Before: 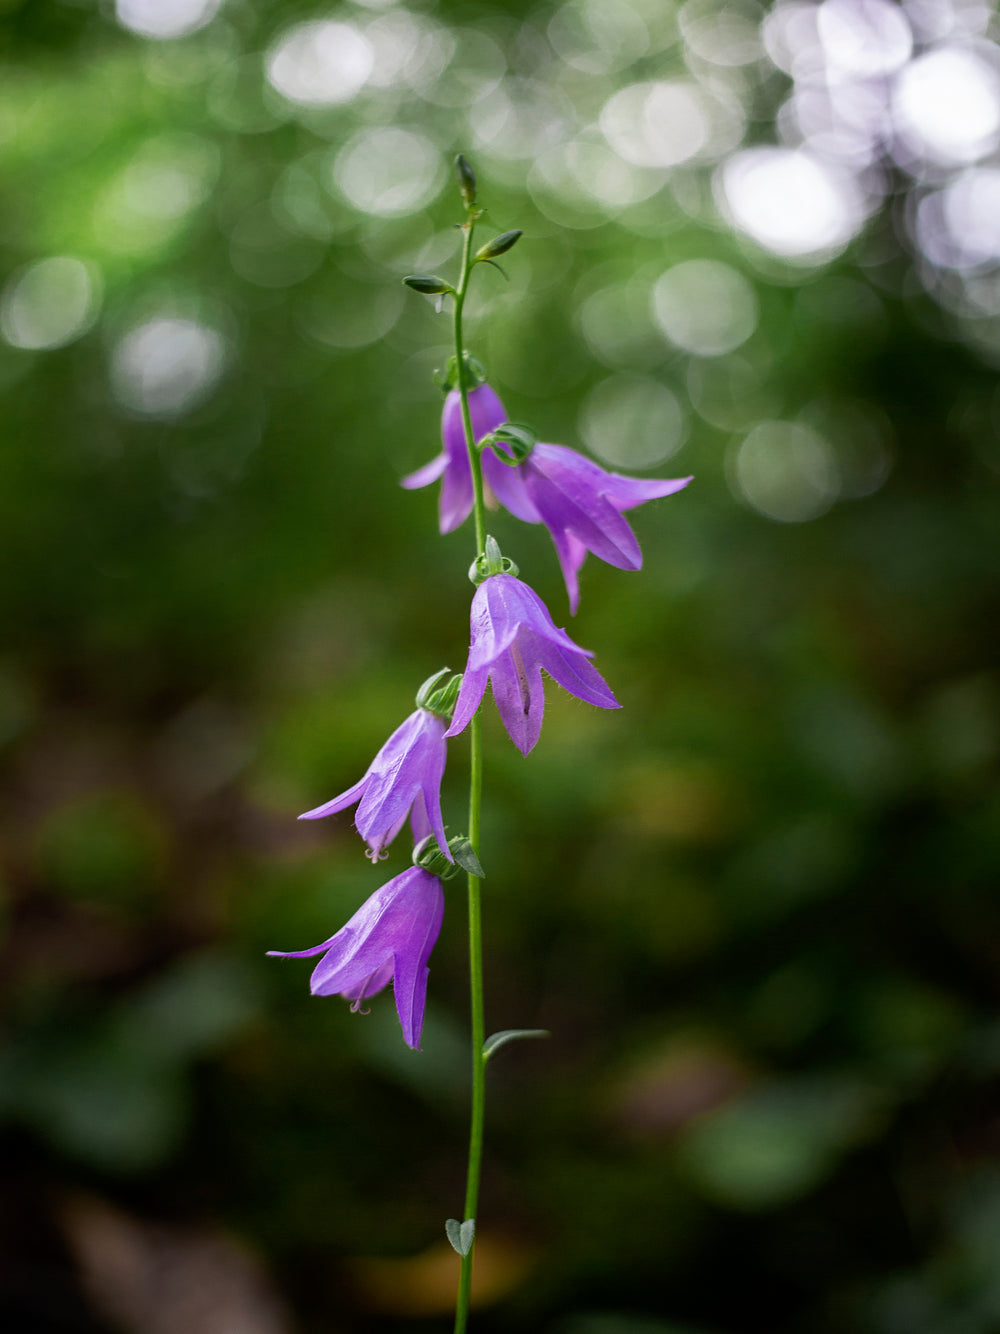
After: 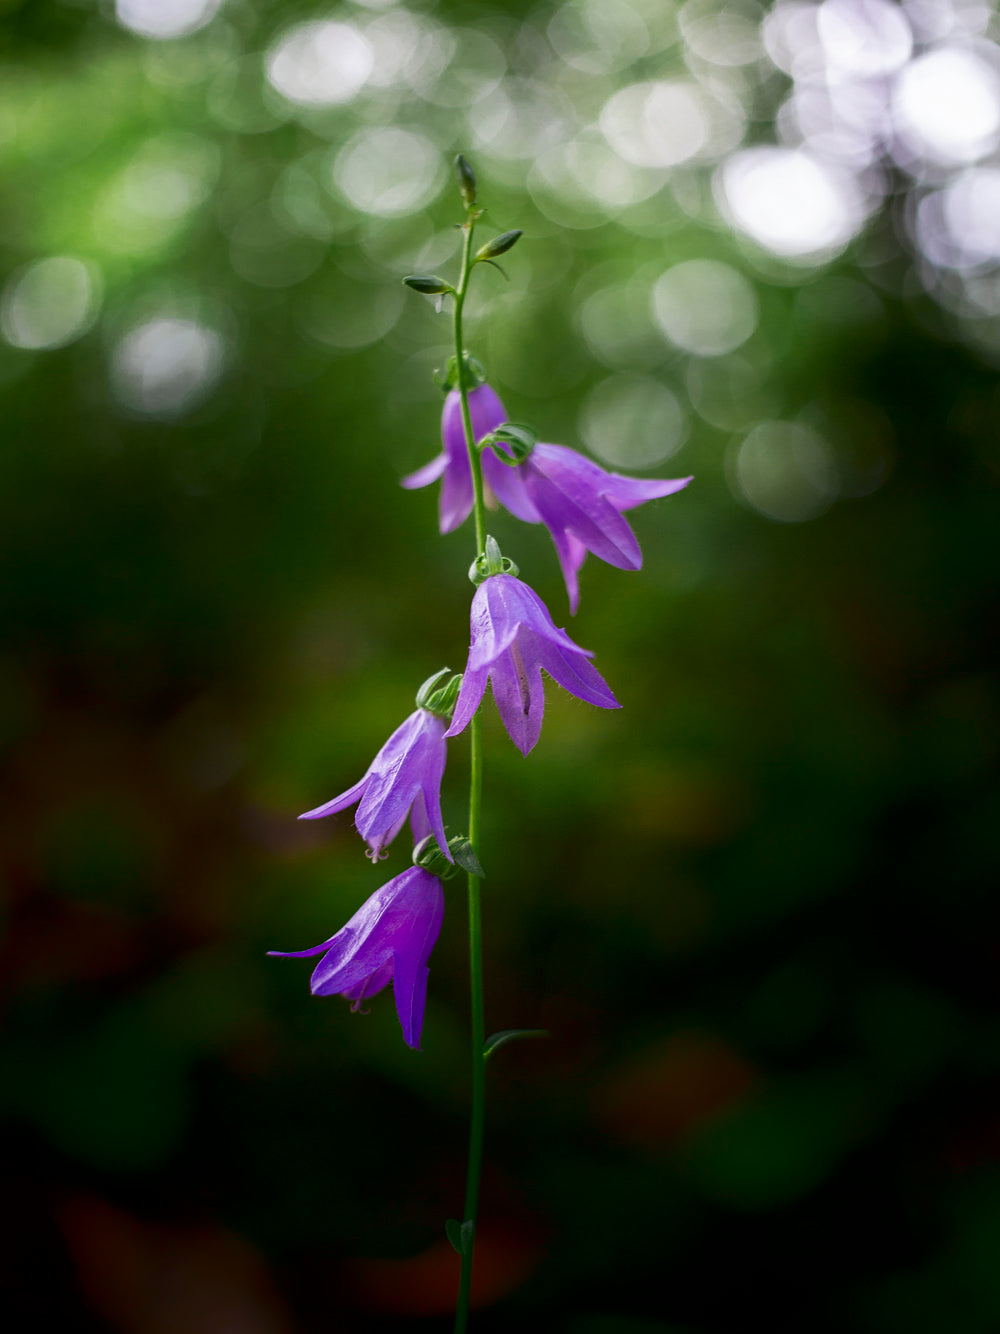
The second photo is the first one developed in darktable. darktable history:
shadows and highlights: shadows -68.68, highlights 36.92, soften with gaussian
